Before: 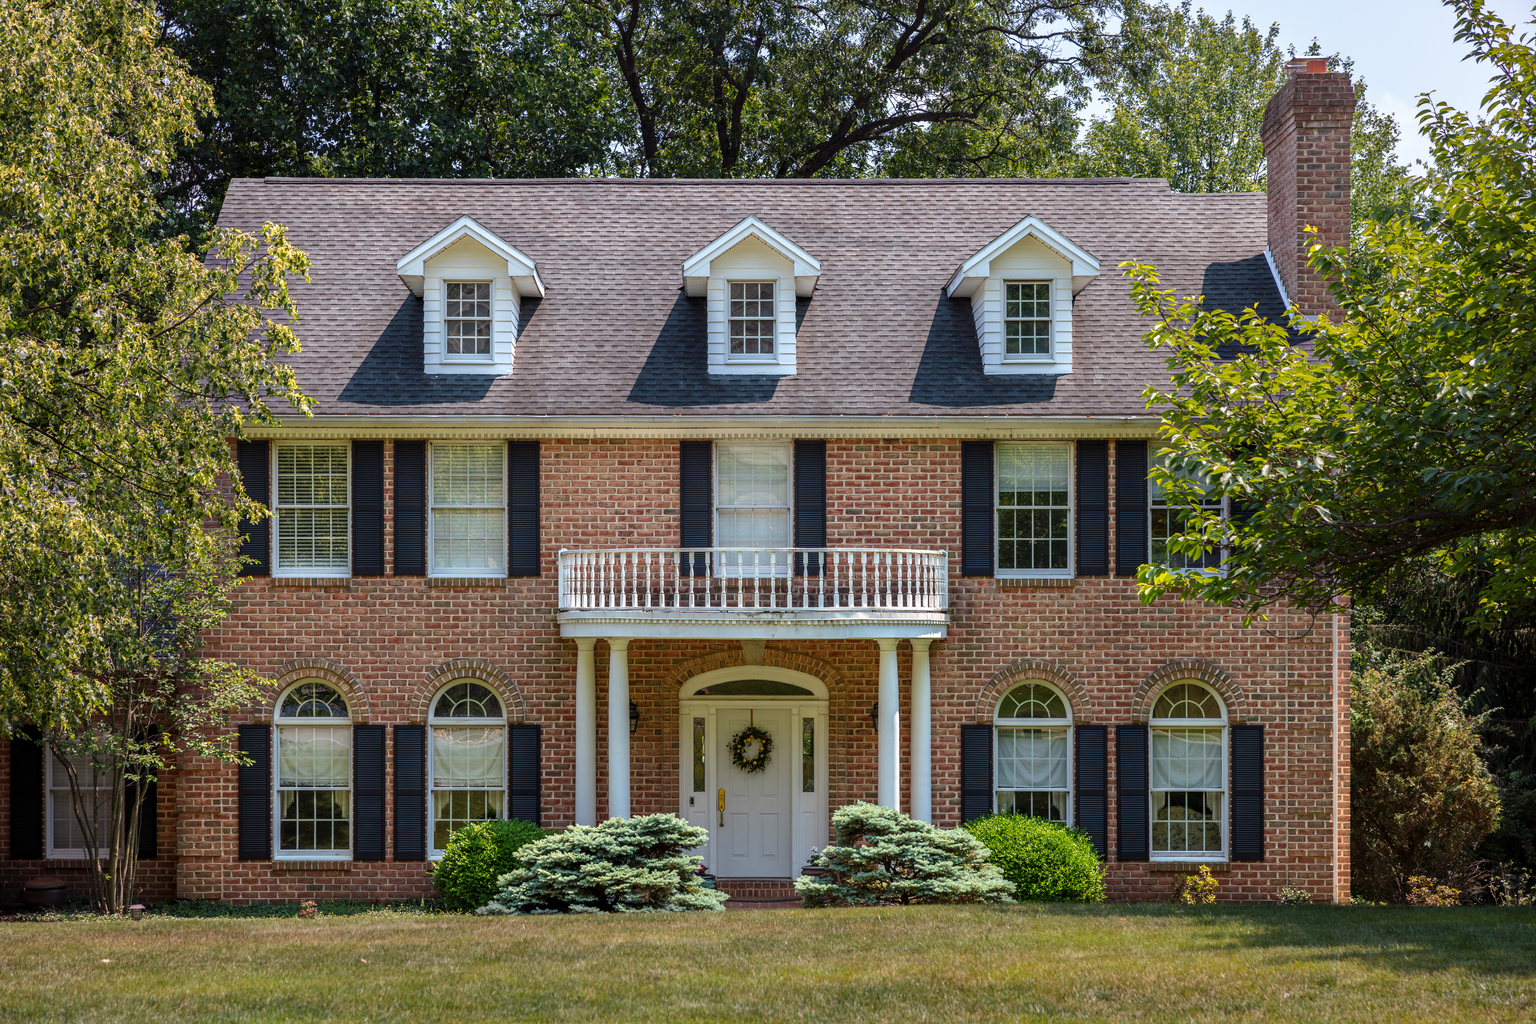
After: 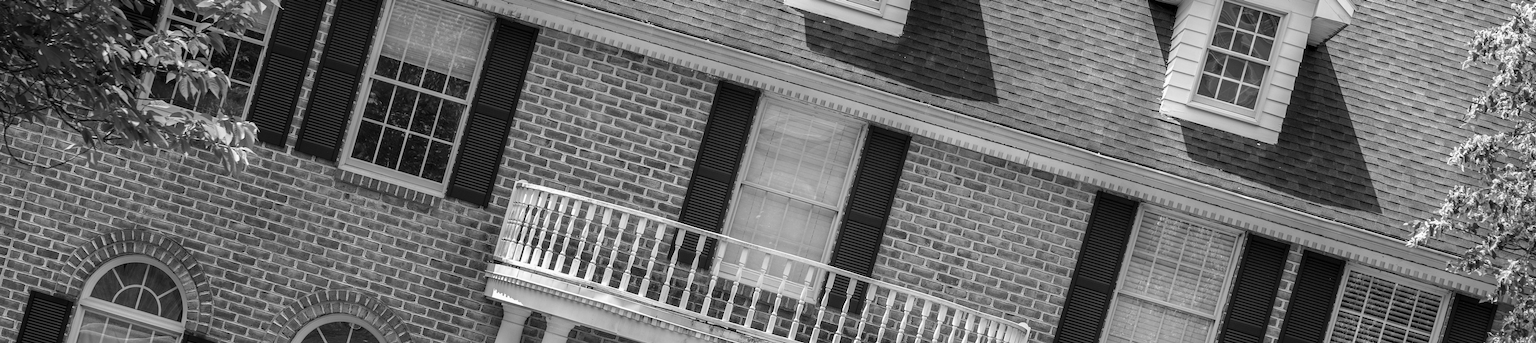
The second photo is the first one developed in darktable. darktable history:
levels: levels [0.018, 0.493, 1]
crop and rotate: angle 16.12°, top 30.835%, bottom 35.653%
monochrome: a -6.99, b 35.61, size 1.4
